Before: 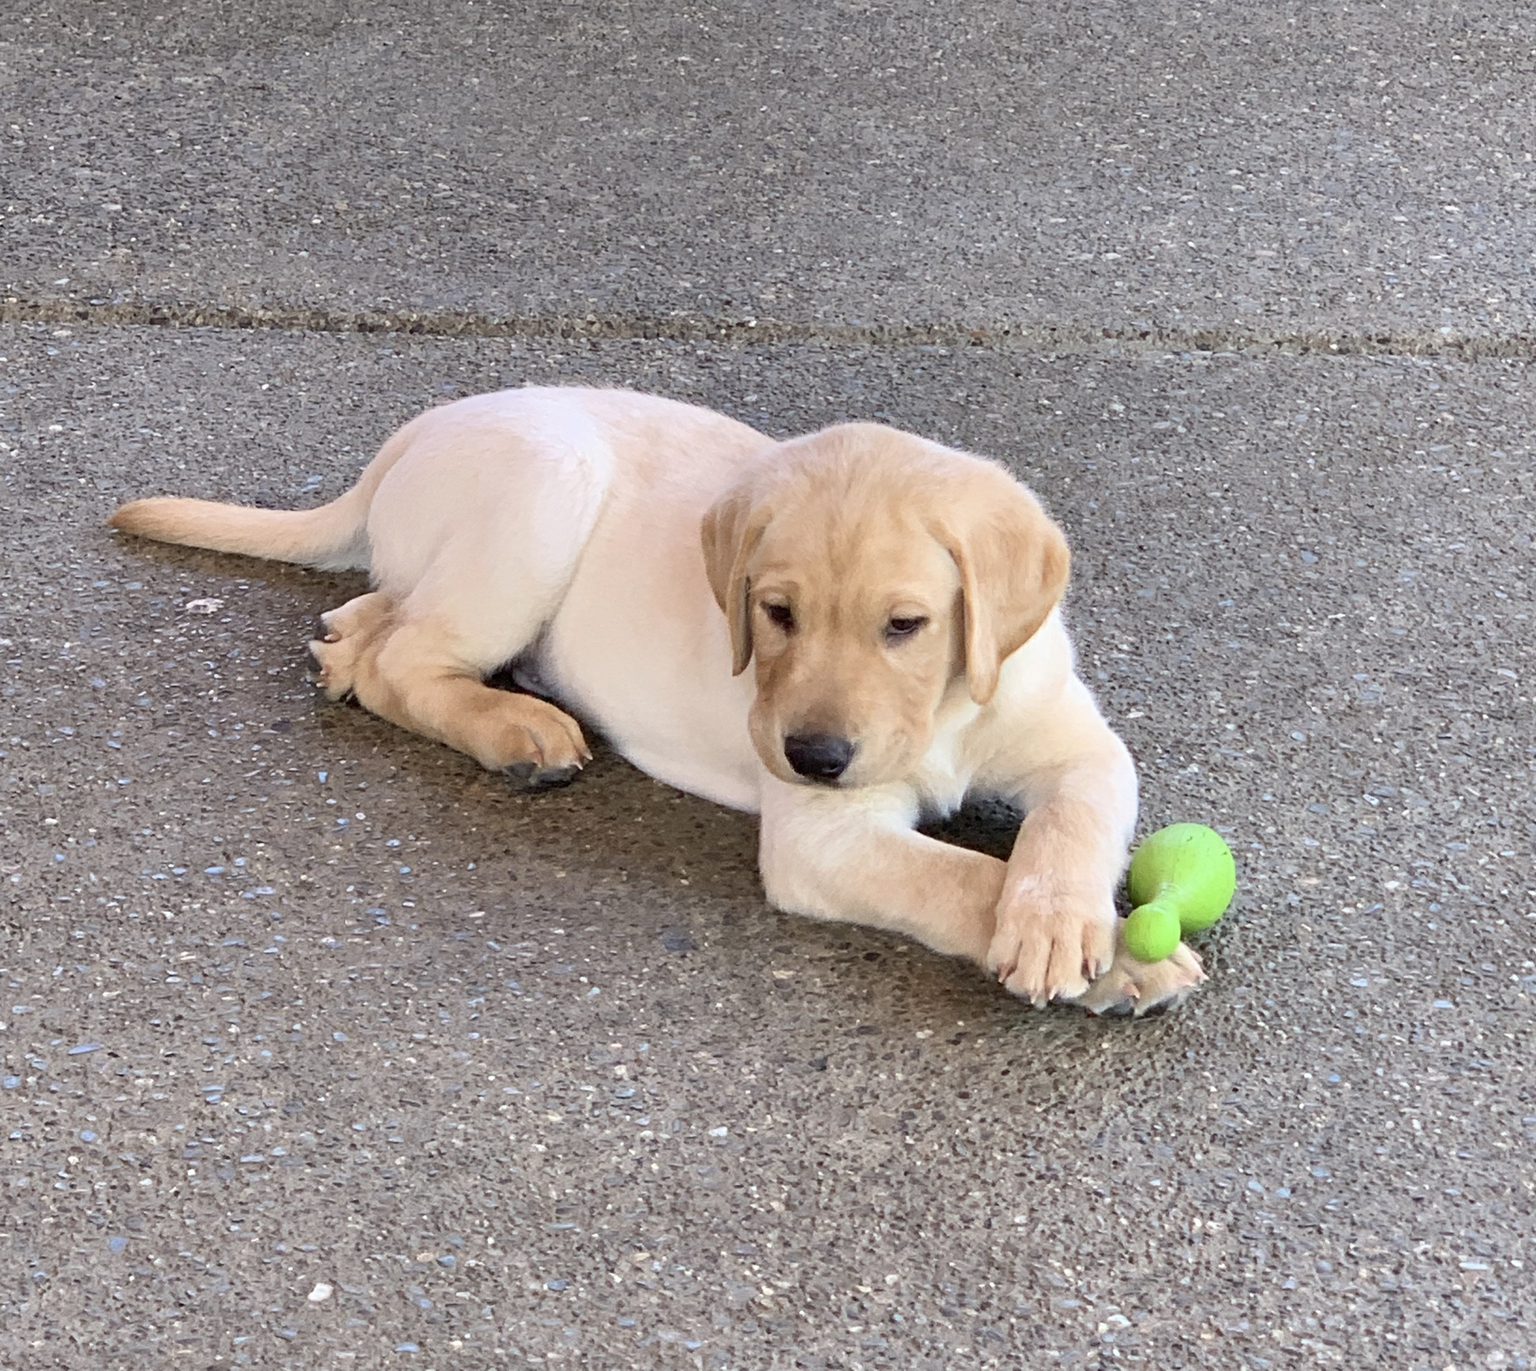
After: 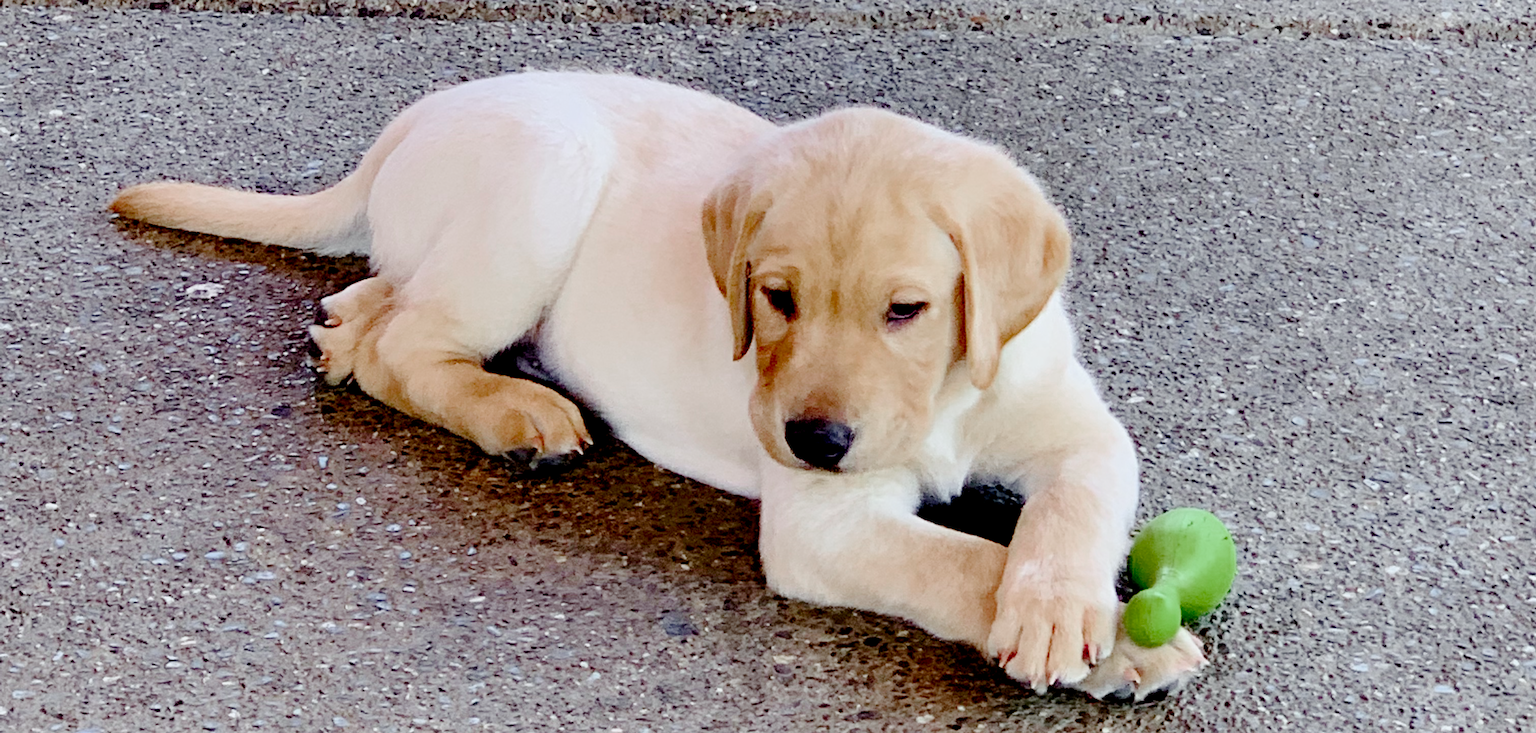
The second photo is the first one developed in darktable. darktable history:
tone curve: curves: ch0 [(0, 0) (0.003, 0.009) (0.011, 0.009) (0.025, 0.01) (0.044, 0.02) (0.069, 0.032) (0.1, 0.048) (0.136, 0.092) (0.177, 0.153) (0.224, 0.217) (0.277, 0.306) (0.335, 0.402) (0.399, 0.488) (0.468, 0.574) (0.543, 0.648) (0.623, 0.716) (0.709, 0.783) (0.801, 0.851) (0.898, 0.92) (1, 1)], preserve colors none
color correction: highlights a* -2.68, highlights b* 2.57
tone equalizer: on, module defaults
white balance: red 0.984, blue 1.059
crop and rotate: top 23.043%, bottom 23.437%
exposure: black level correction 0.046, exposure -0.228 EV, compensate highlight preservation false
color zones: curves: ch0 [(0, 0.48) (0.209, 0.398) (0.305, 0.332) (0.429, 0.493) (0.571, 0.5) (0.714, 0.5) (0.857, 0.5) (1, 0.48)]; ch1 [(0, 0.633) (0.143, 0.586) (0.286, 0.489) (0.429, 0.448) (0.571, 0.31) (0.714, 0.335) (0.857, 0.492) (1, 0.633)]; ch2 [(0, 0.448) (0.143, 0.498) (0.286, 0.5) (0.429, 0.5) (0.571, 0.5) (0.714, 0.5) (0.857, 0.5) (1, 0.448)]
